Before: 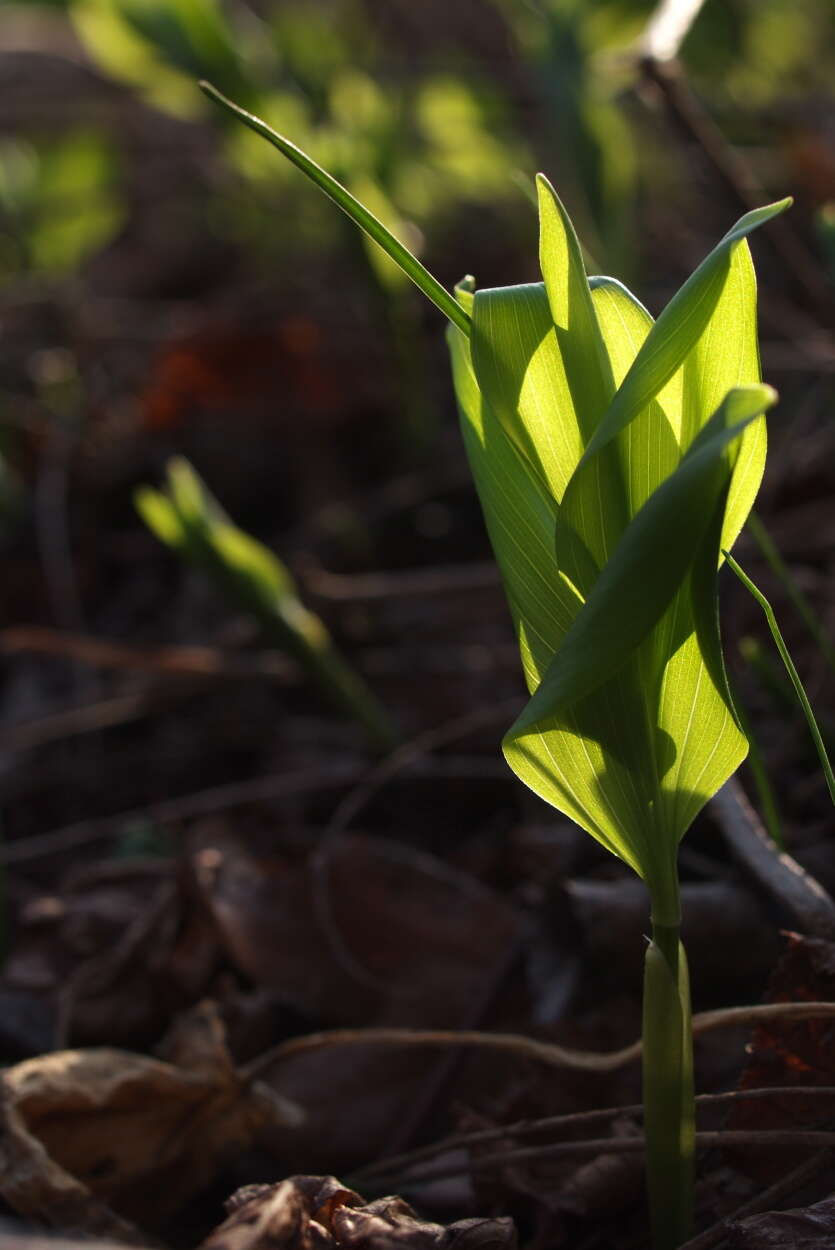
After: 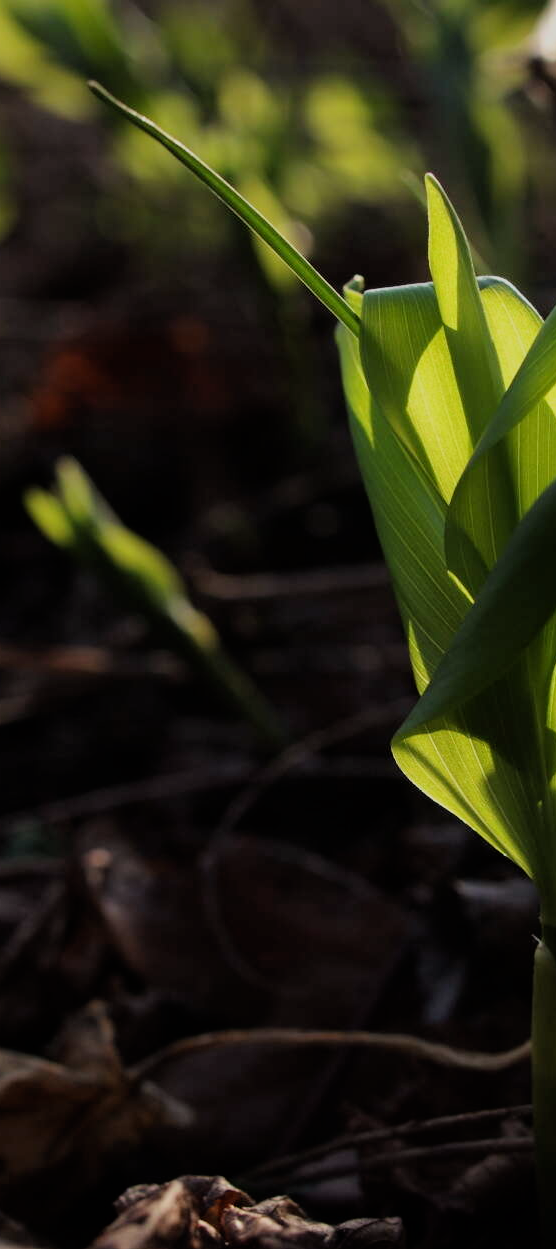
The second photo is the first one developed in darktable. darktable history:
crop and rotate: left 13.409%, right 19.924%
filmic rgb: black relative exposure -7.65 EV, white relative exposure 4.56 EV, hardness 3.61, color science v6 (2022)
